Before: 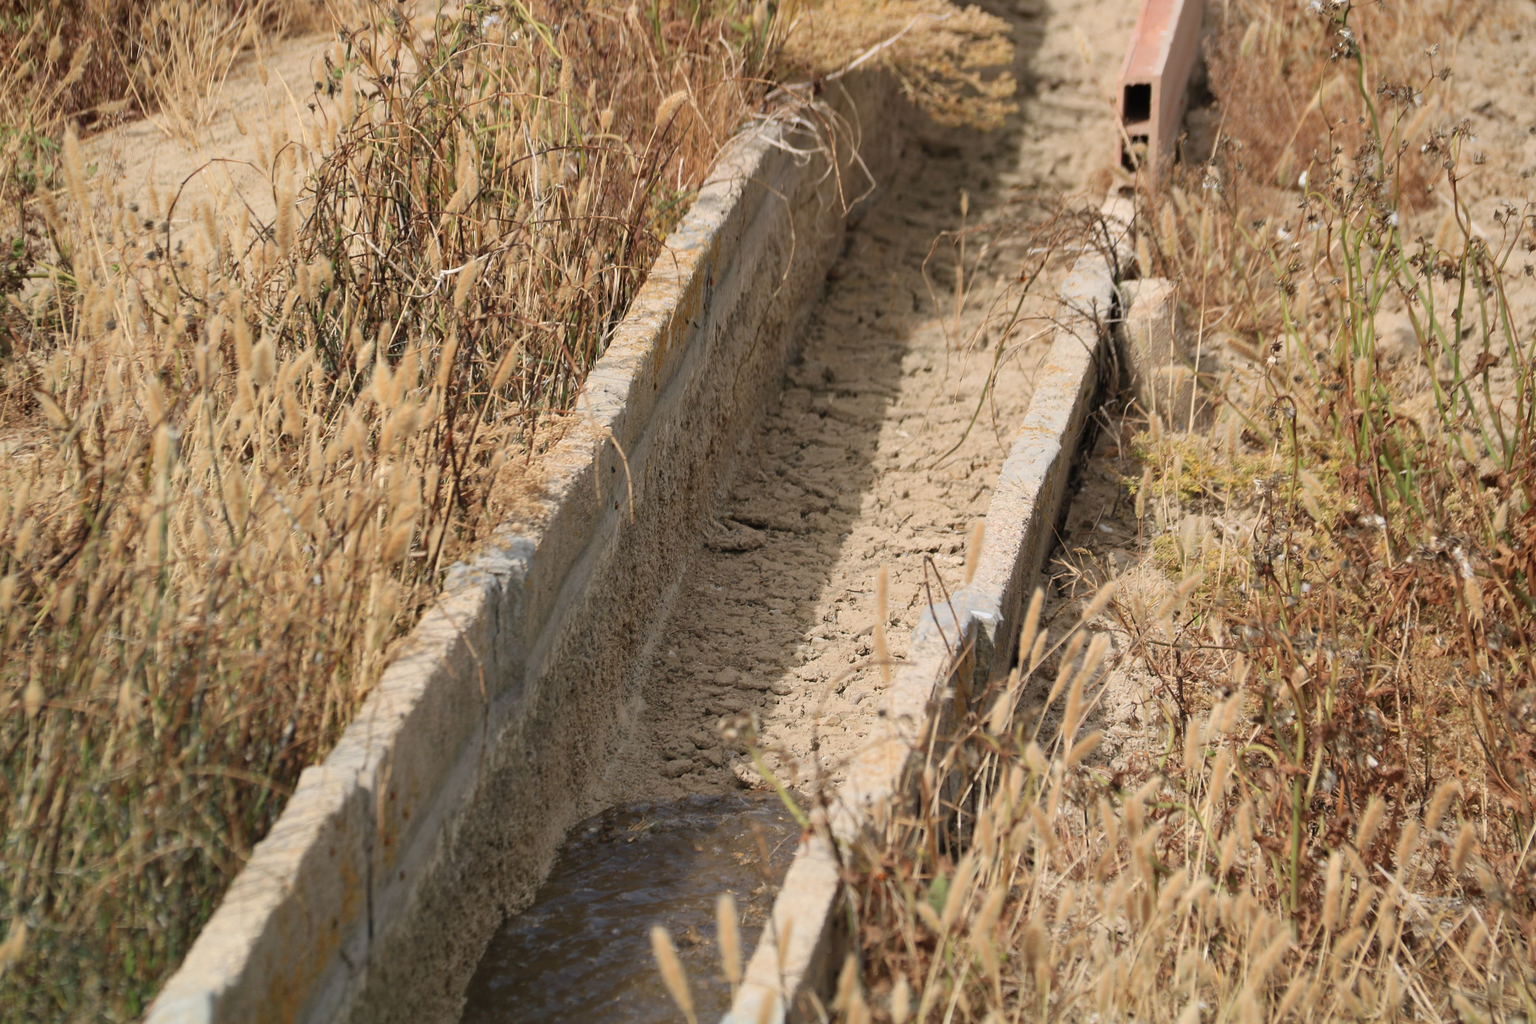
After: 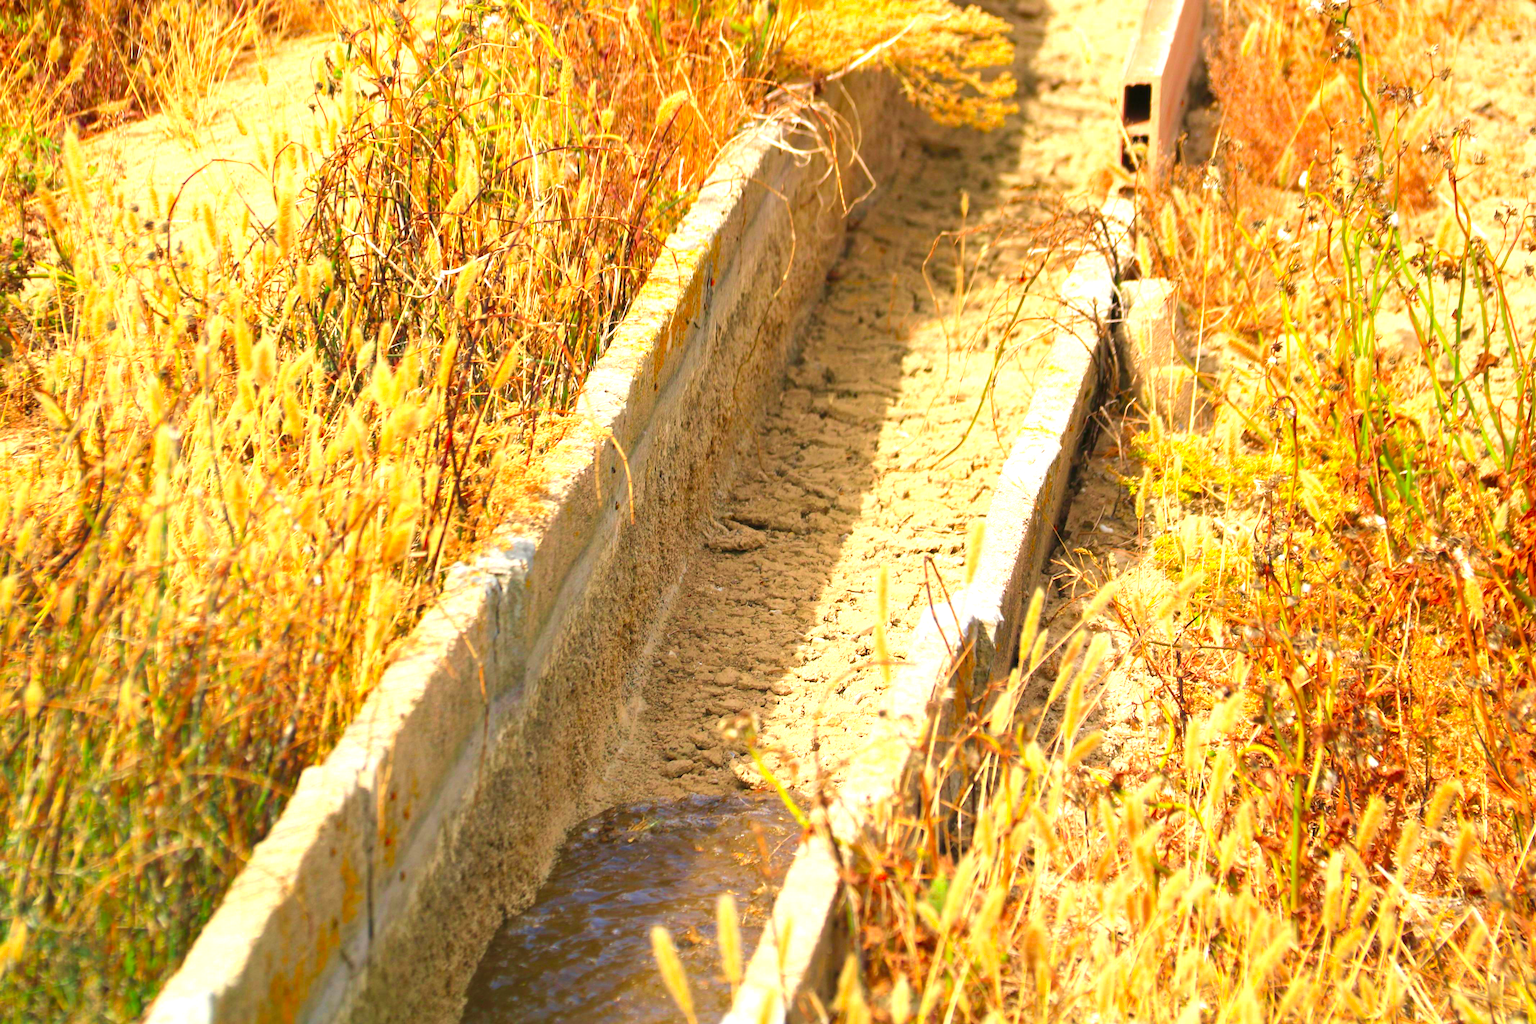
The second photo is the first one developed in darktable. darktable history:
color correction: highlights b* -0.016, saturation 2.14
exposure: black level correction 0, exposure 1.2 EV, compensate exposure bias true, compensate highlight preservation false
velvia: on, module defaults
